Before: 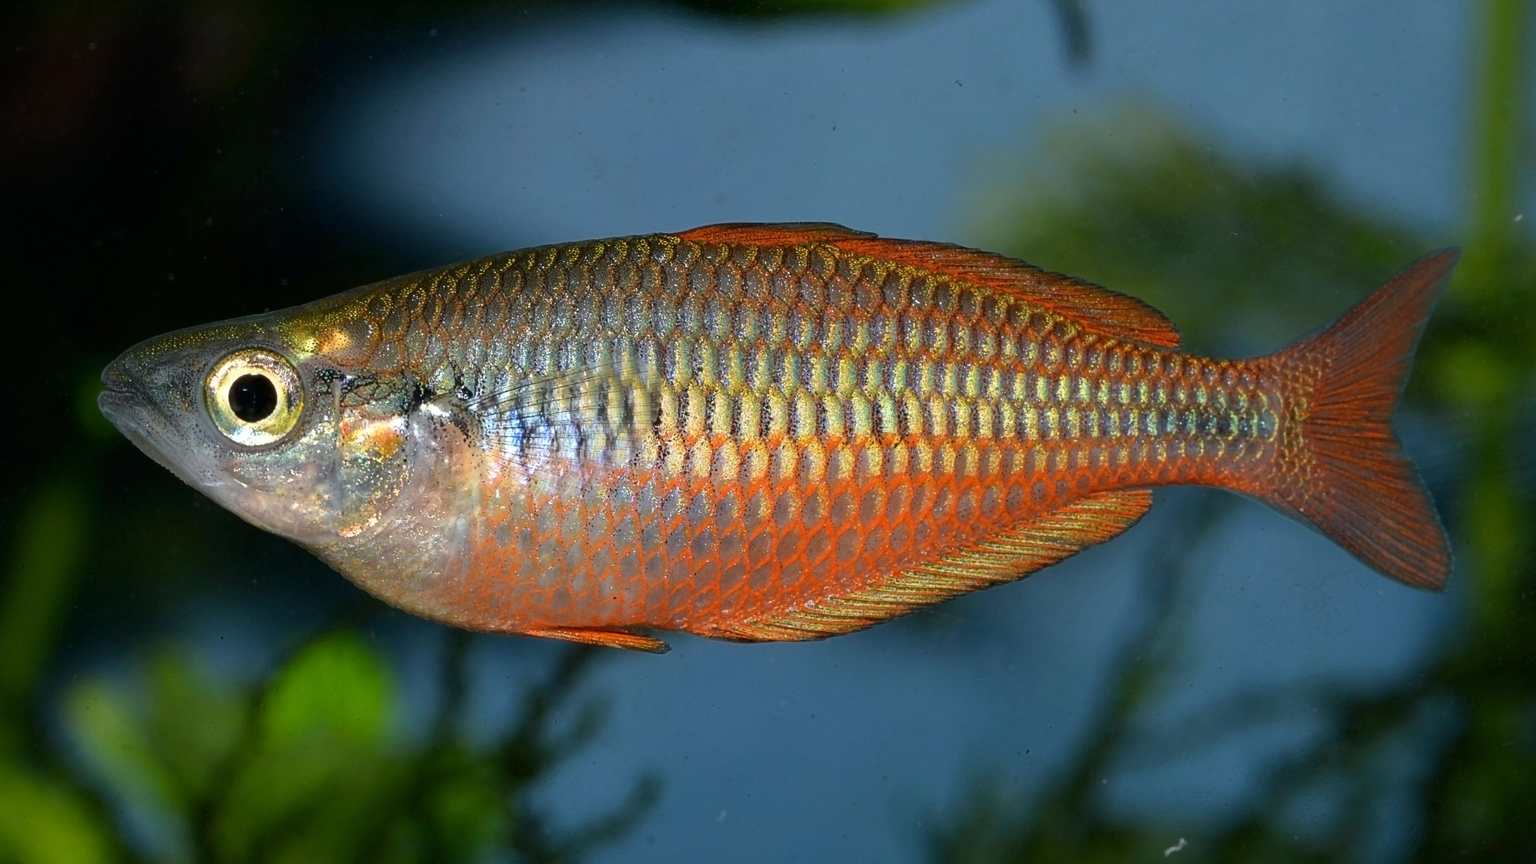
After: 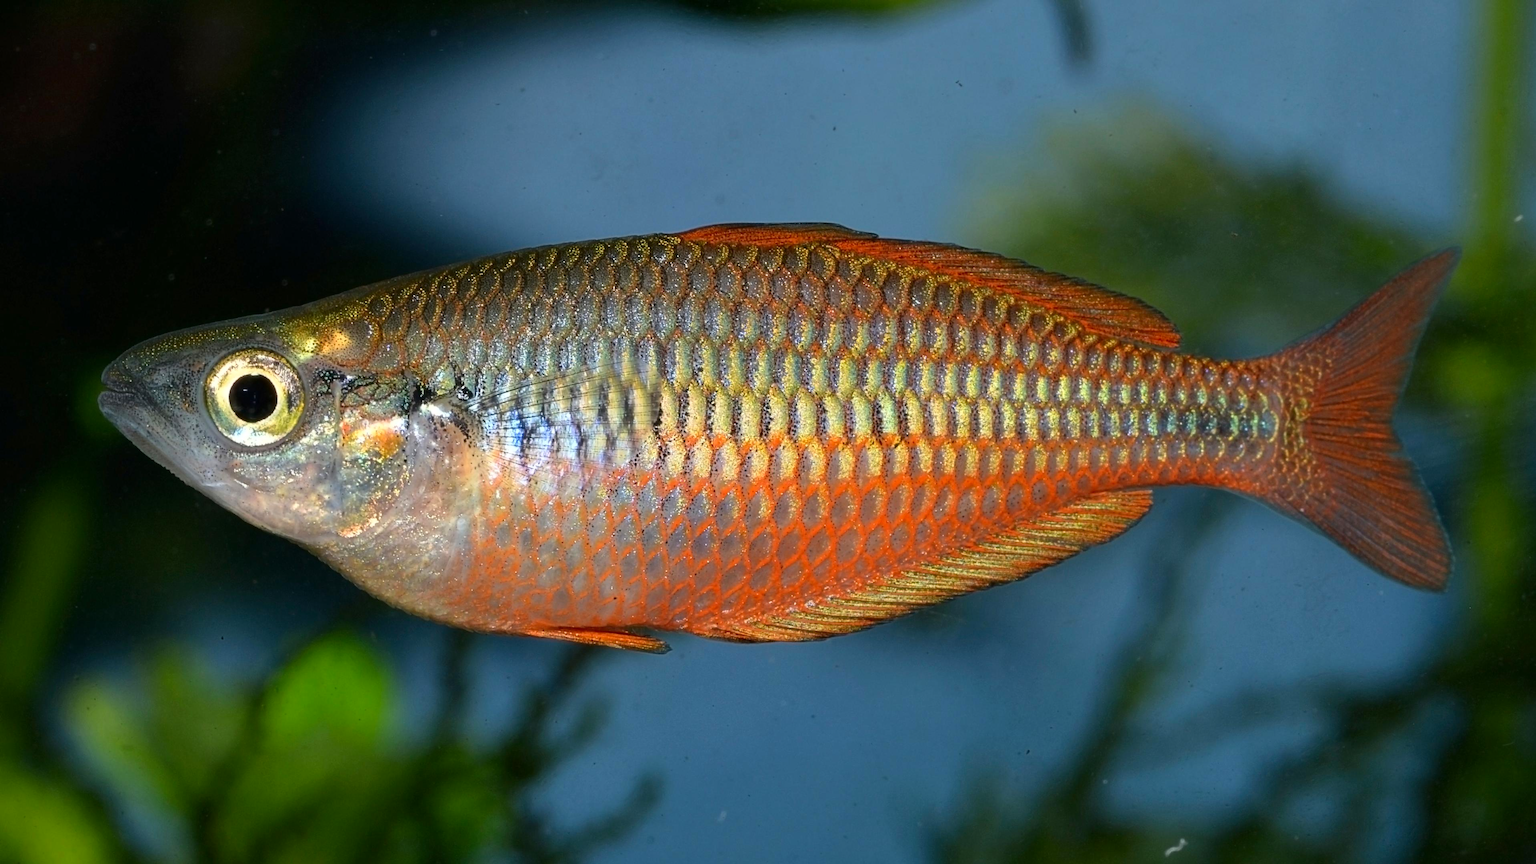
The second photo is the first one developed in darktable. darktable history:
contrast brightness saturation: contrast 0.096, brightness 0.033, saturation 0.092
